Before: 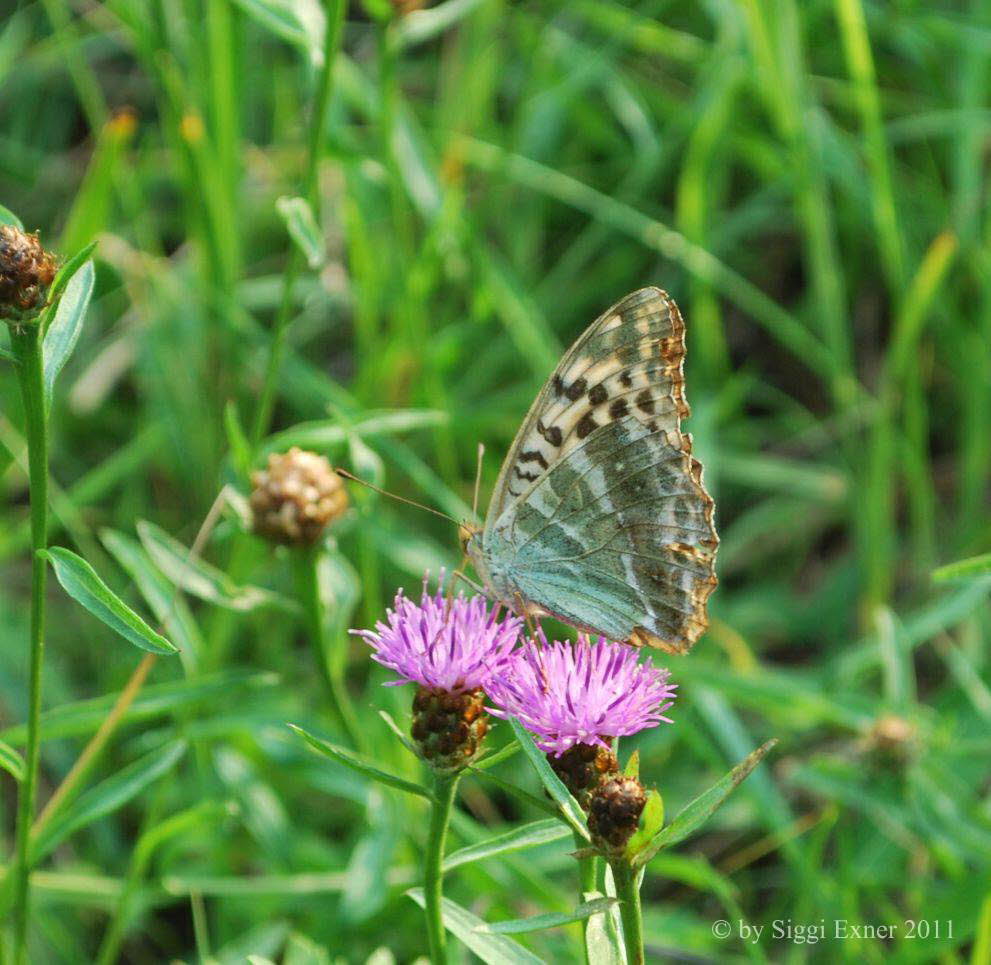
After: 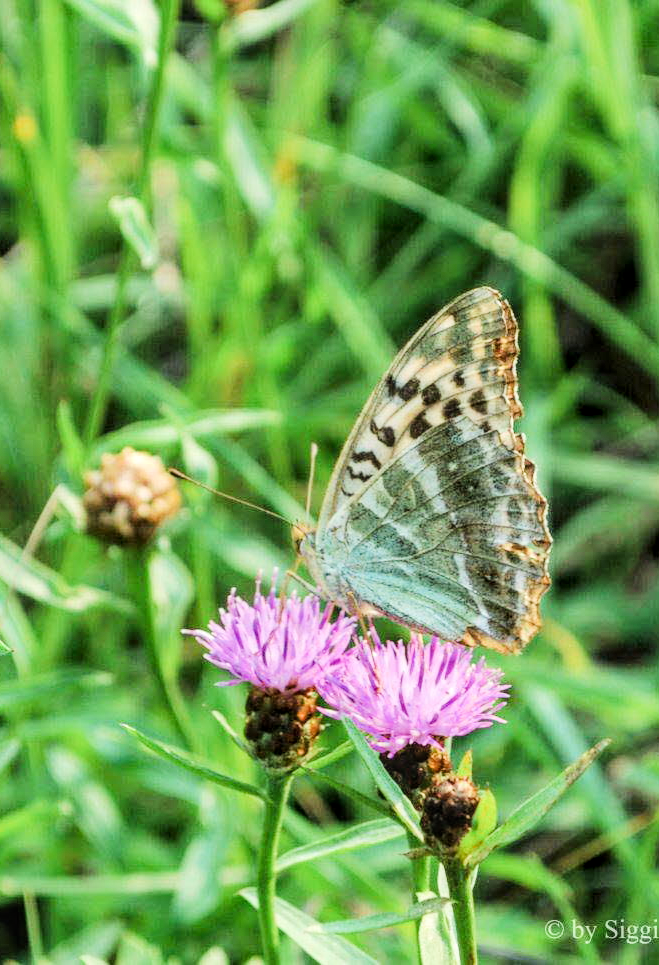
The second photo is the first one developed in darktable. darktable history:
crop: left 16.899%, right 16.556%
exposure: black level correction 0, exposure 0.5 EV, compensate highlight preservation false
local contrast: on, module defaults
filmic rgb: black relative exposure -7.65 EV, white relative exposure 4.56 EV, hardness 3.61
tone equalizer: -8 EV -0.75 EV, -7 EV -0.7 EV, -6 EV -0.6 EV, -5 EV -0.4 EV, -3 EV 0.4 EV, -2 EV 0.6 EV, -1 EV 0.7 EV, +0 EV 0.75 EV, edges refinement/feathering 500, mask exposure compensation -1.57 EV, preserve details no
